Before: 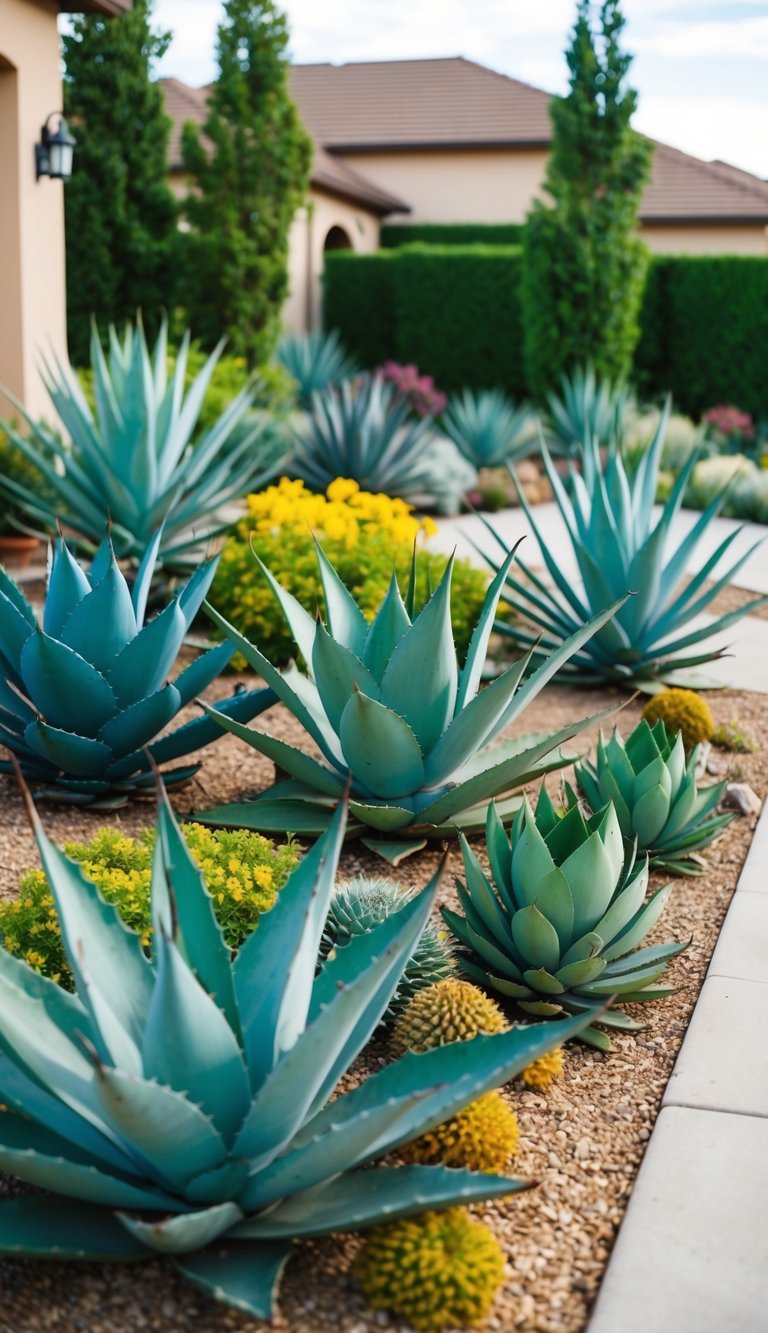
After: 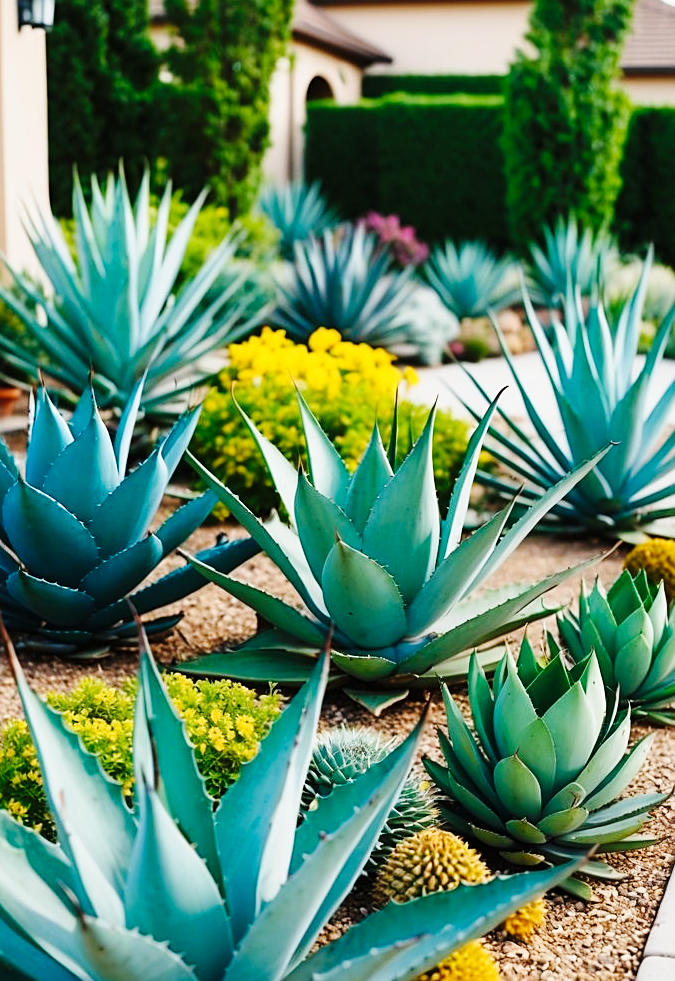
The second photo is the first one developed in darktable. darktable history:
crop and rotate: left 2.425%, top 11.305%, right 9.6%, bottom 15.08%
sharpen: on, module defaults
base curve: curves: ch0 [(0, 0) (0.036, 0.025) (0.121, 0.166) (0.206, 0.329) (0.605, 0.79) (1, 1)], preserve colors none
